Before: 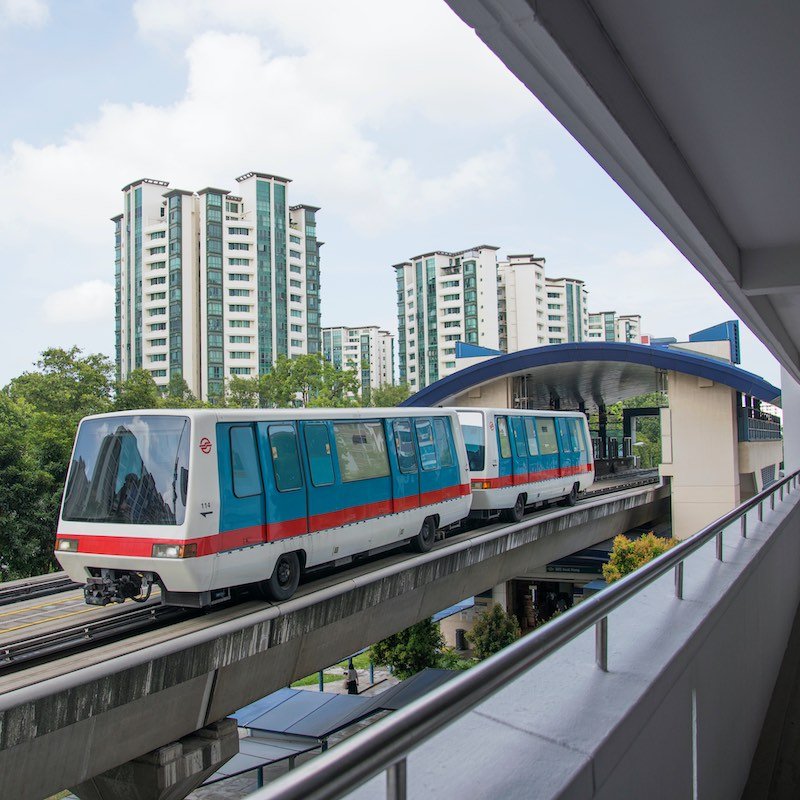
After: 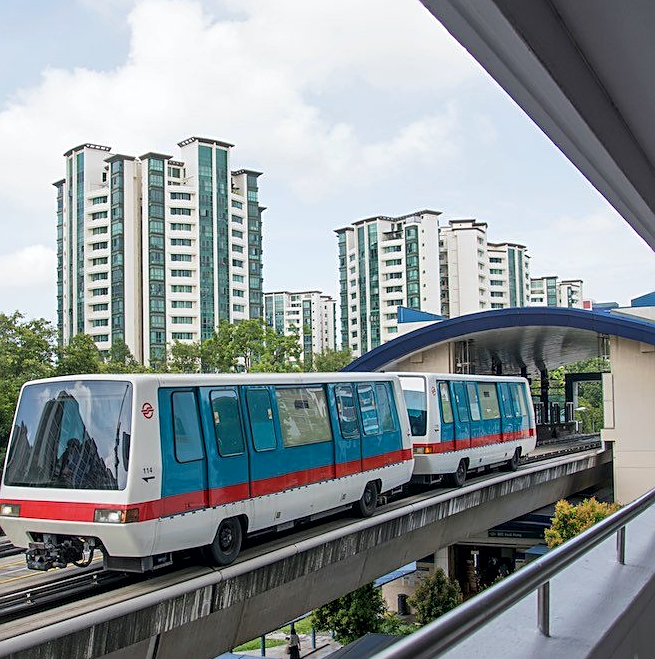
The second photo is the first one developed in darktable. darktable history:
crop and rotate: left 7.496%, top 4.458%, right 10.54%, bottom 13.046%
local contrast: mode bilateral grid, contrast 21, coarseness 50, detail 139%, midtone range 0.2
sharpen: on, module defaults
